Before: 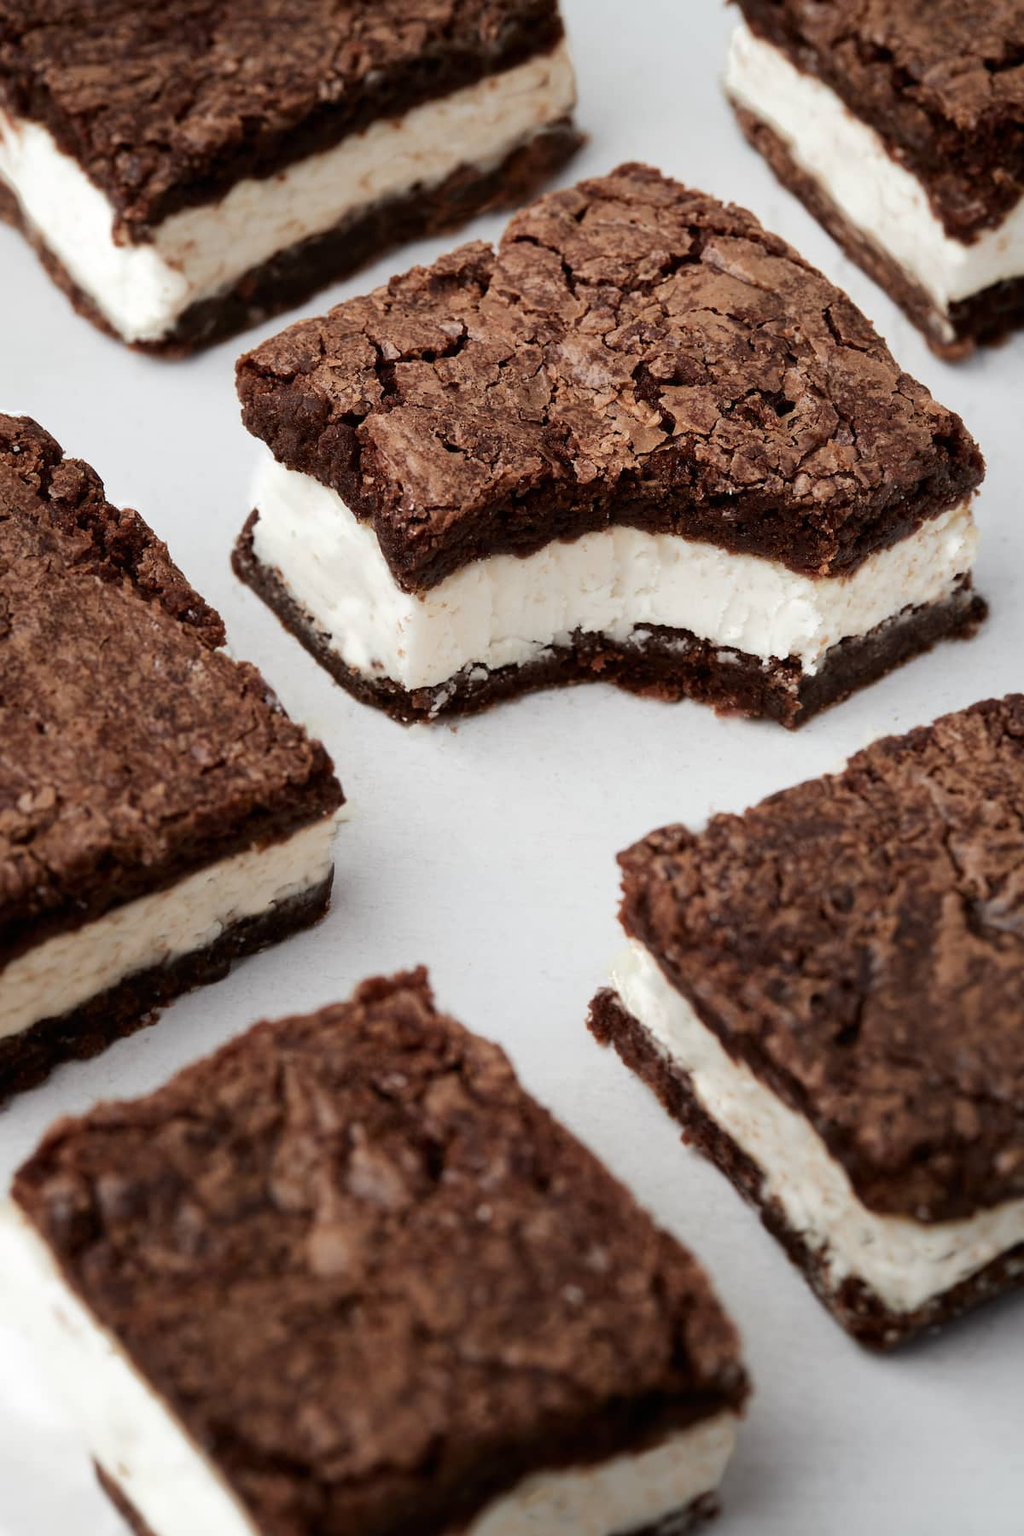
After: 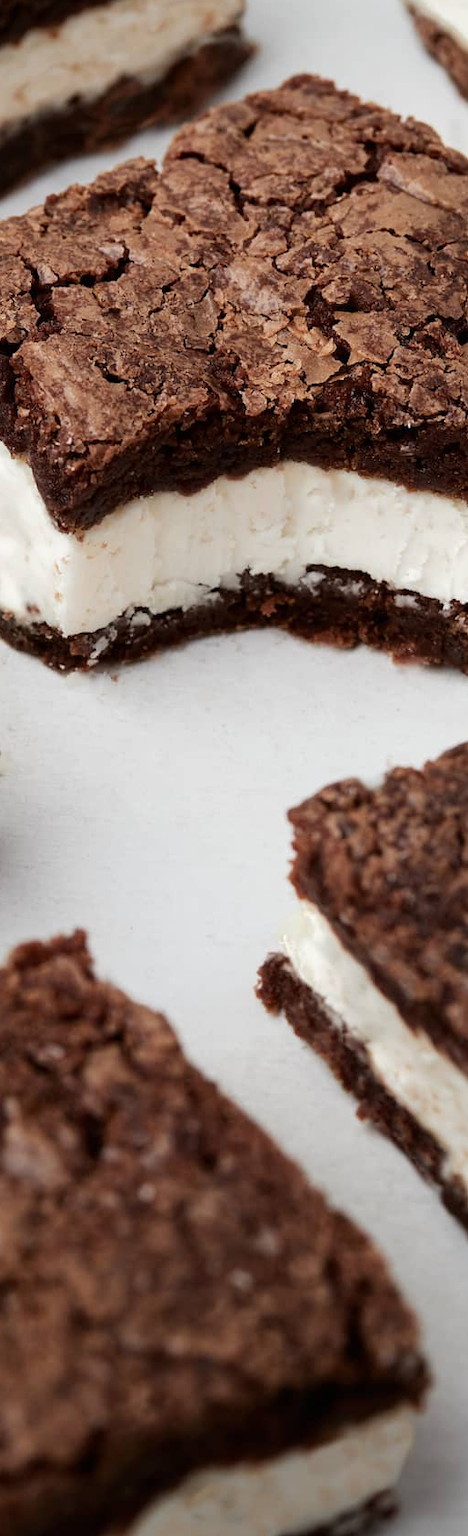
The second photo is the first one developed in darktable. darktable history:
crop: left 33.853%, top 6.077%, right 23.148%
